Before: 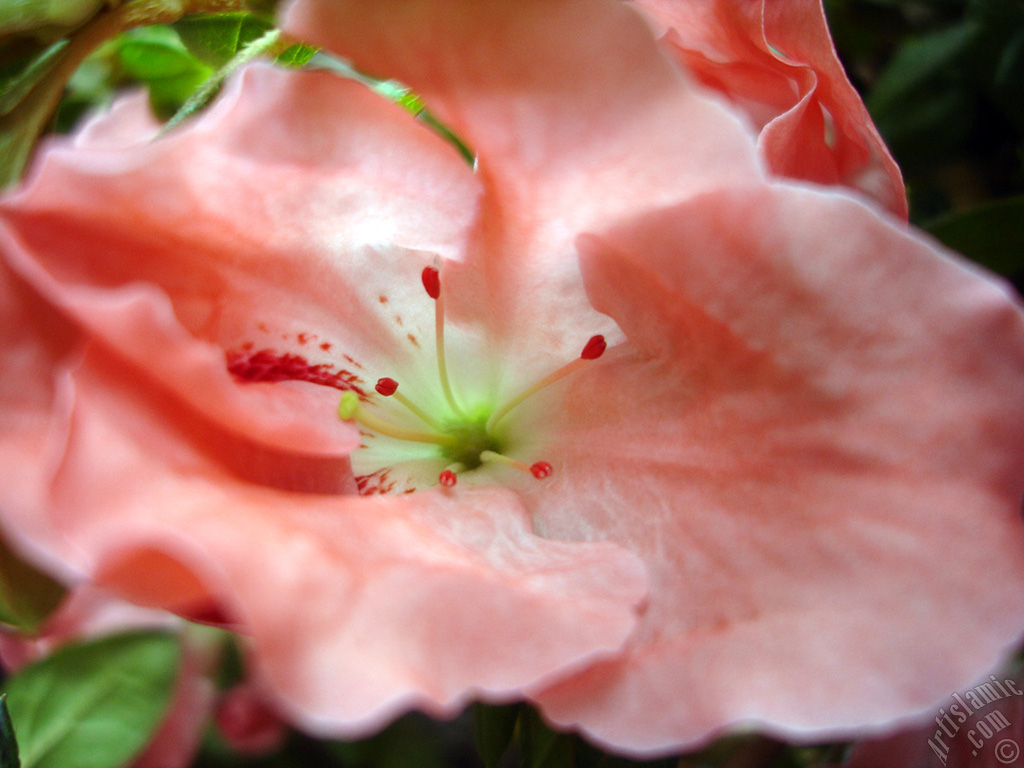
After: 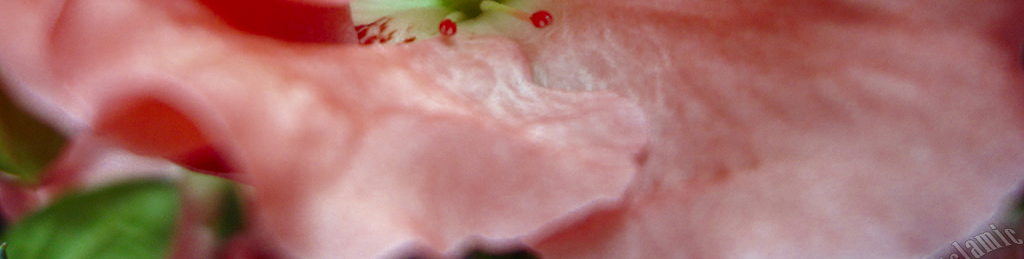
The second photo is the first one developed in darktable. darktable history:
crop and rotate: top 58.822%, bottom 7.45%
color zones: curves: ch0 [(0.27, 0.396) (0.563, 0.504) (0.75, 0.5) (0.787, 0.307)]
